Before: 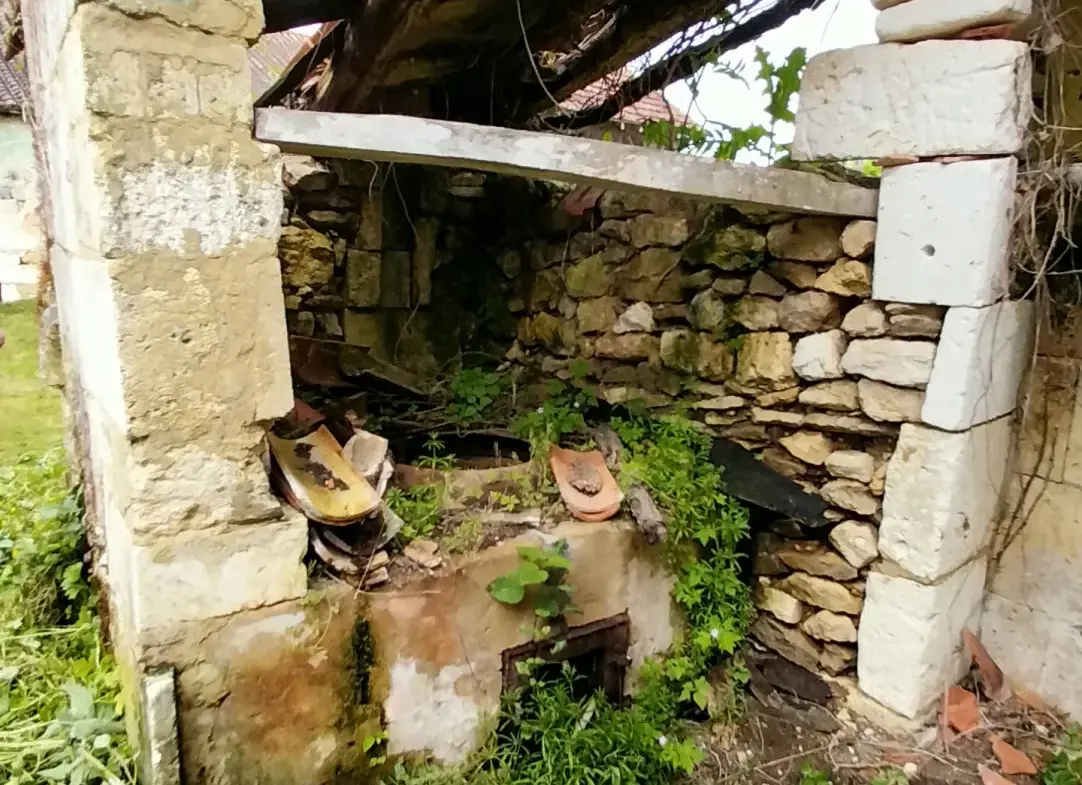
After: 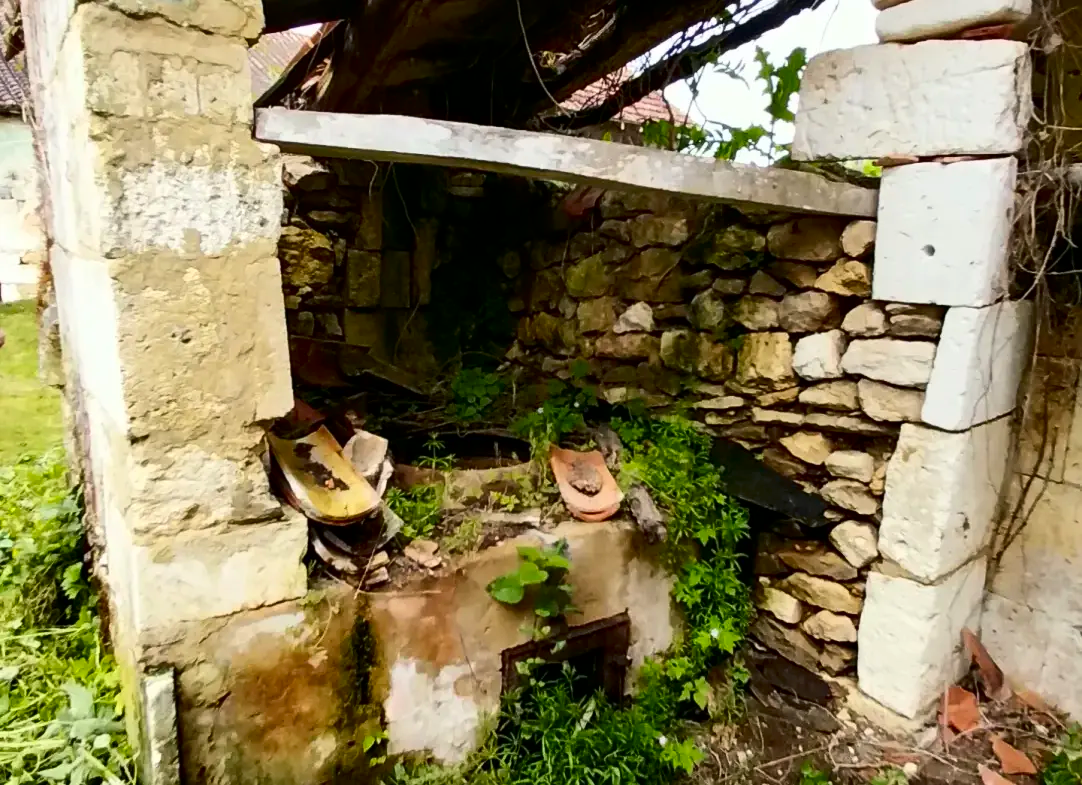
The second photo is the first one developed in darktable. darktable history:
contrast brightness saturation: contrast 0.188, brightness -0.101, saturation 0.215
